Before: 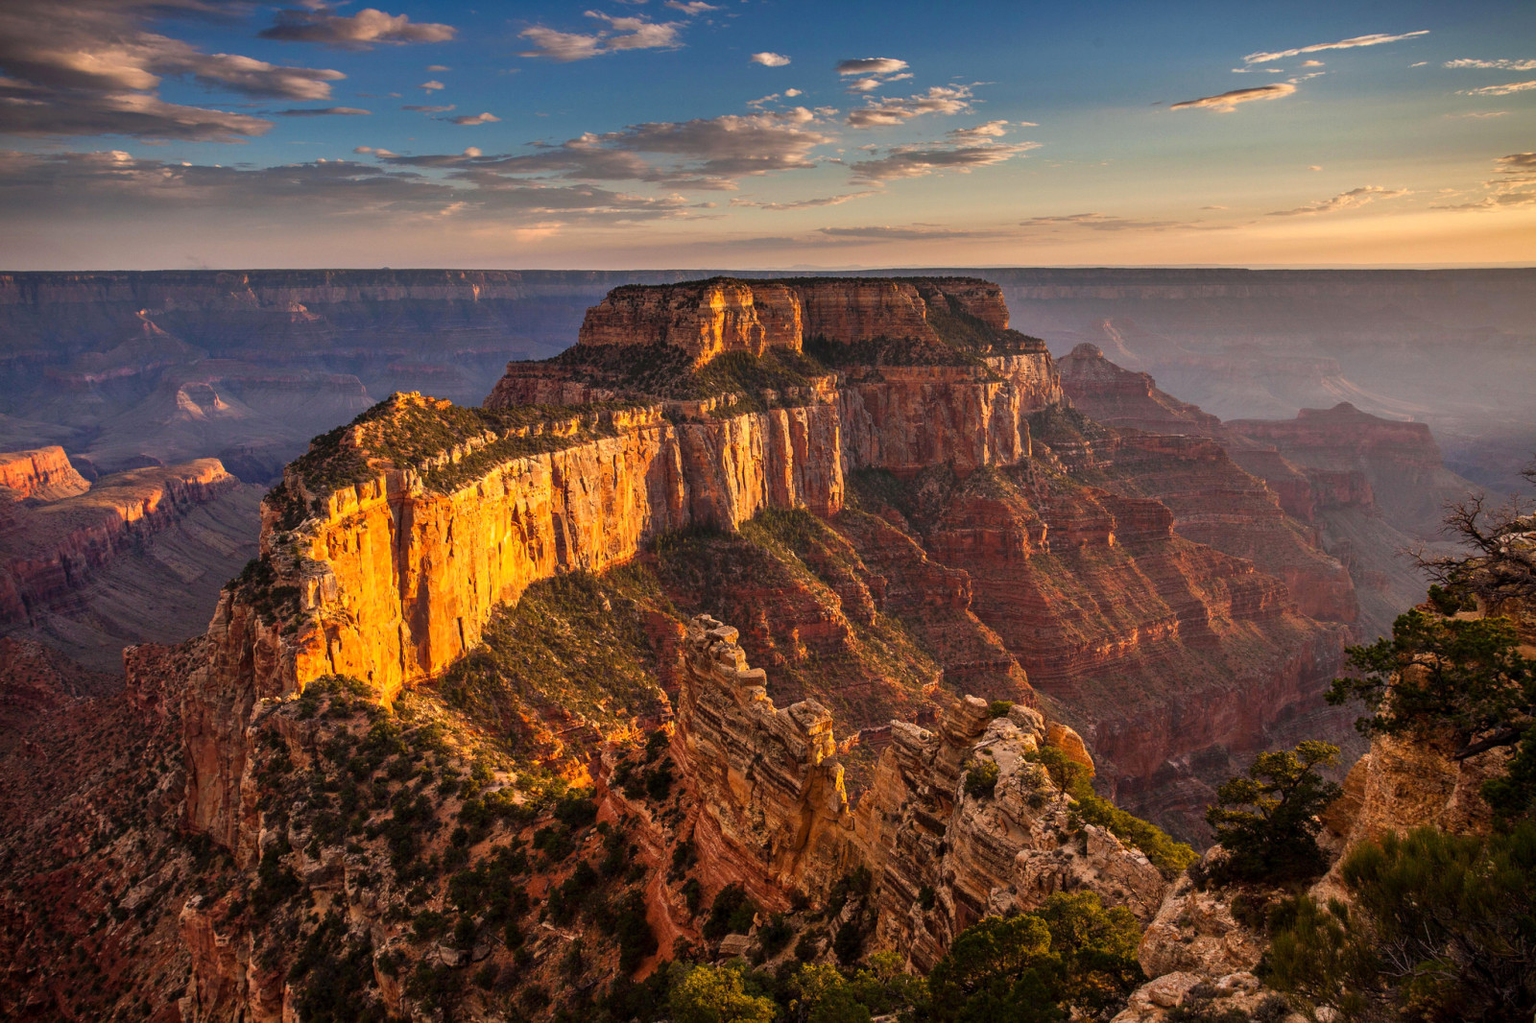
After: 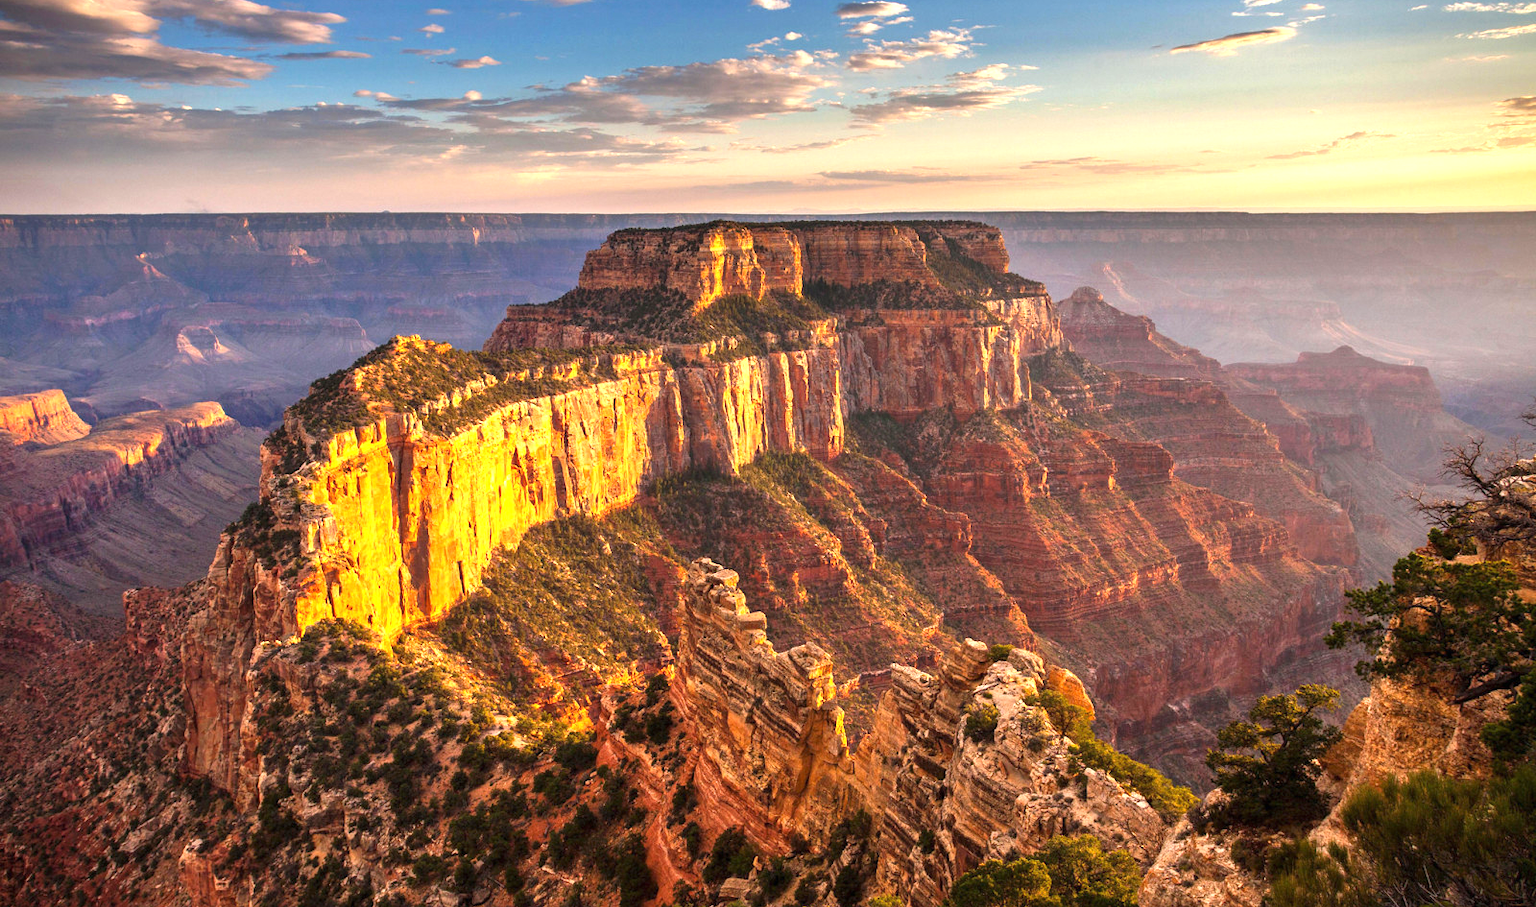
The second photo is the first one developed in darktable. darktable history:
exposure: black level correction 0, exposure 1.103 EV, compensate highlight preservation false
crop and rotate: top 5.586%, bottom 5.674%
